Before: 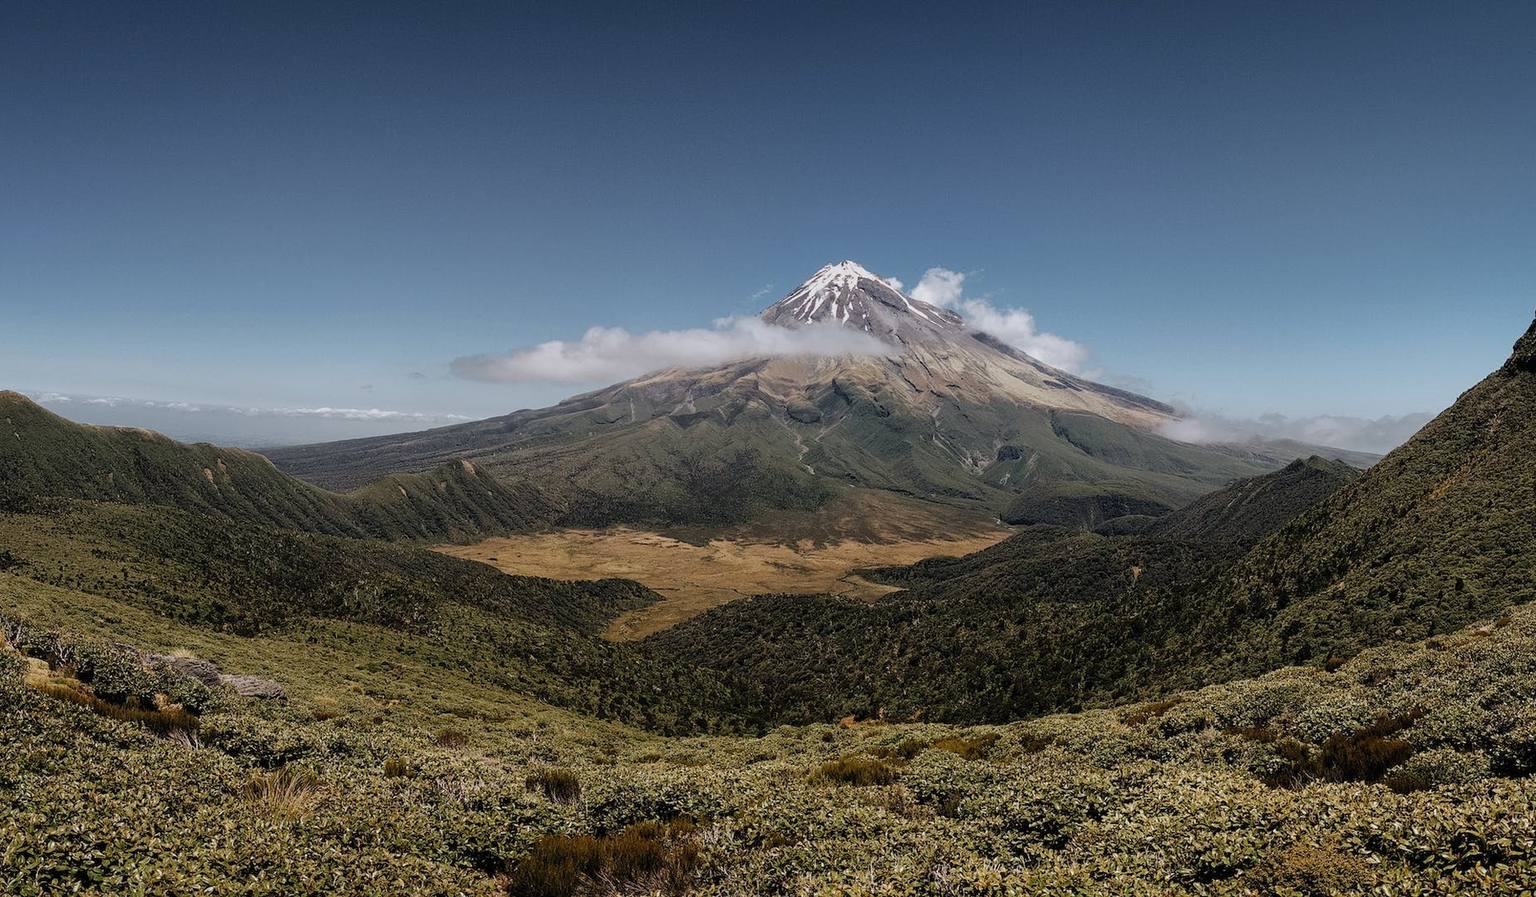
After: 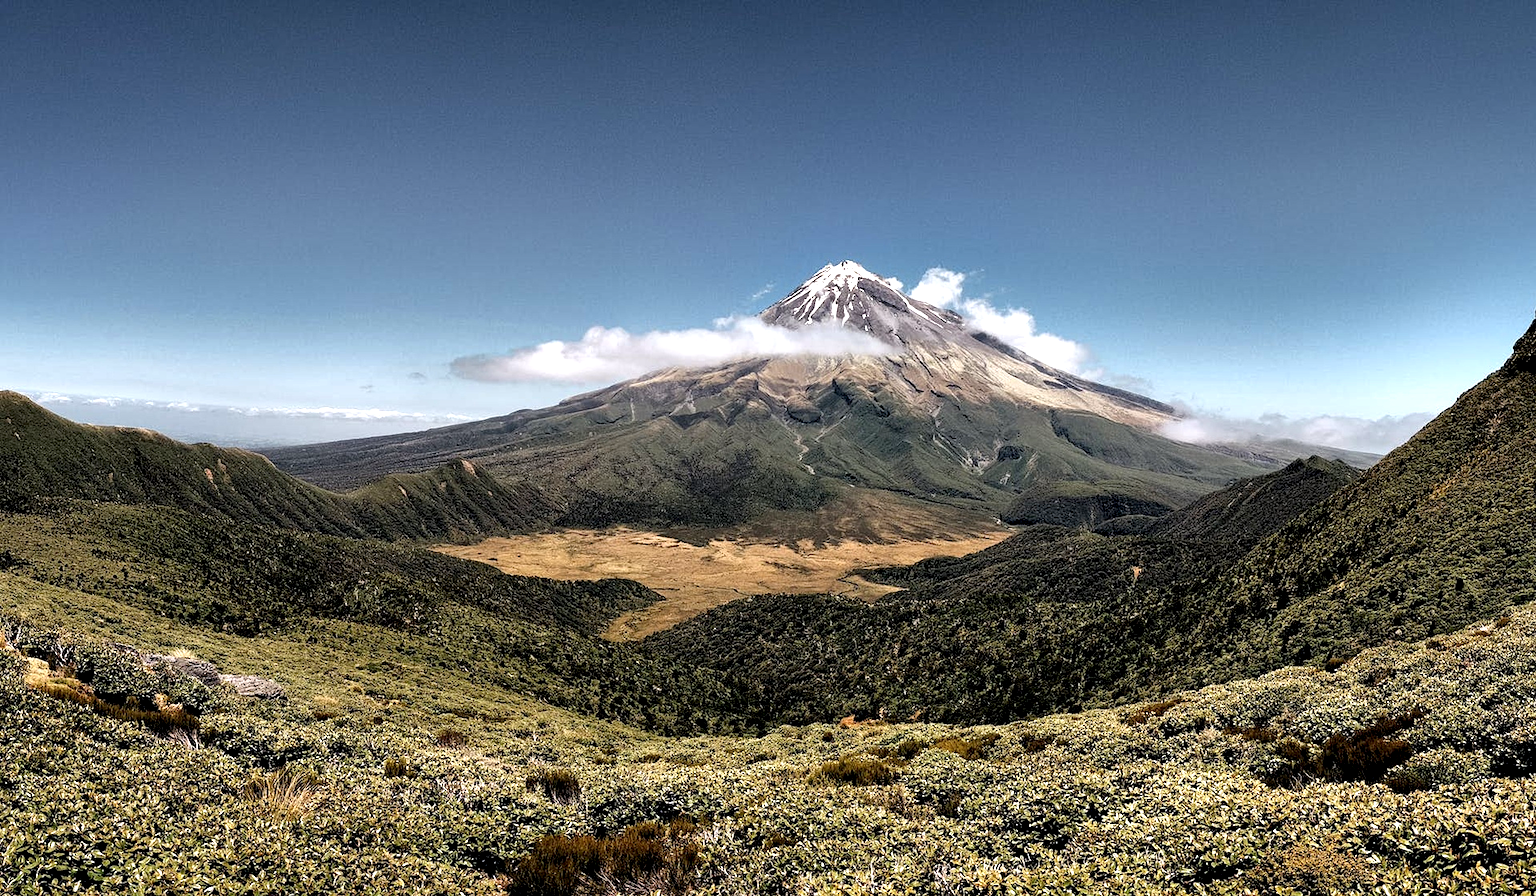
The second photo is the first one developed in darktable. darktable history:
exposure: exposure 0.506 EV, compensate exposure bias true, compensate highlight preservation false
shadows and highlights: radius 106.63, shadows 43.99, highlights -66.86, low approximation 0.01, soften with gaussian
contrast equalizer: octaves 7, y [[0.6 ×6], [0.55 ×6], [0 ×6], [0 ×6], [0 ×6]]
